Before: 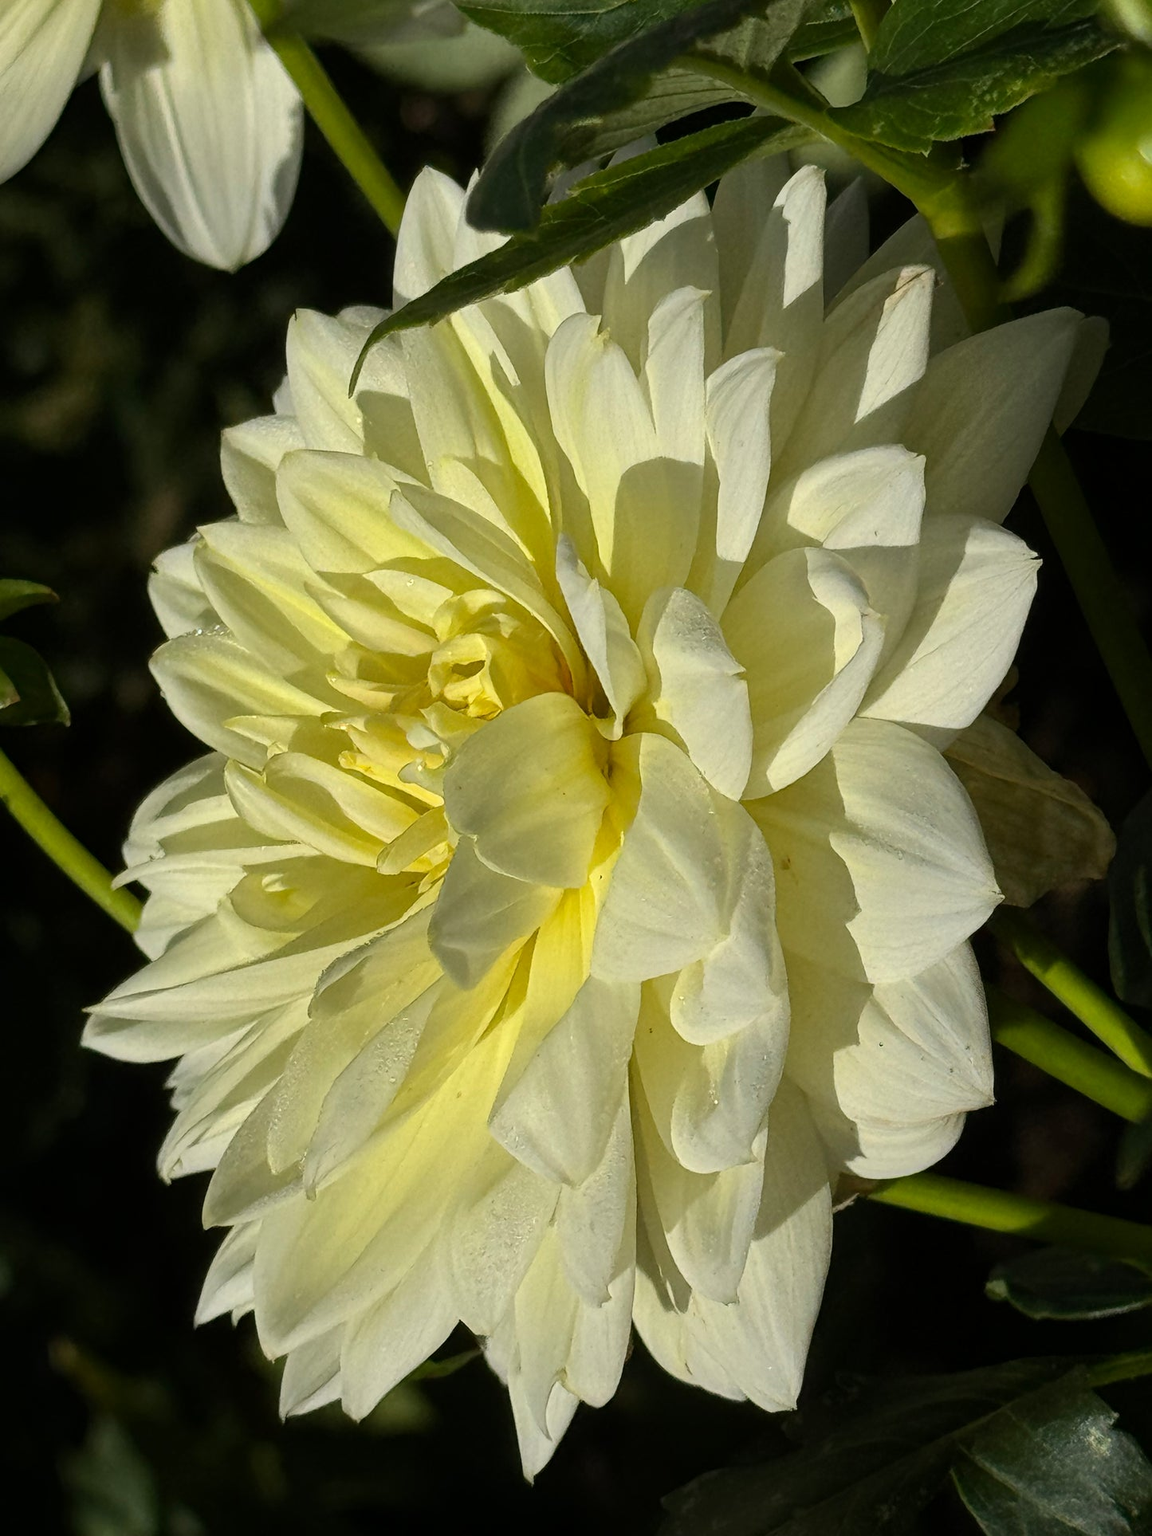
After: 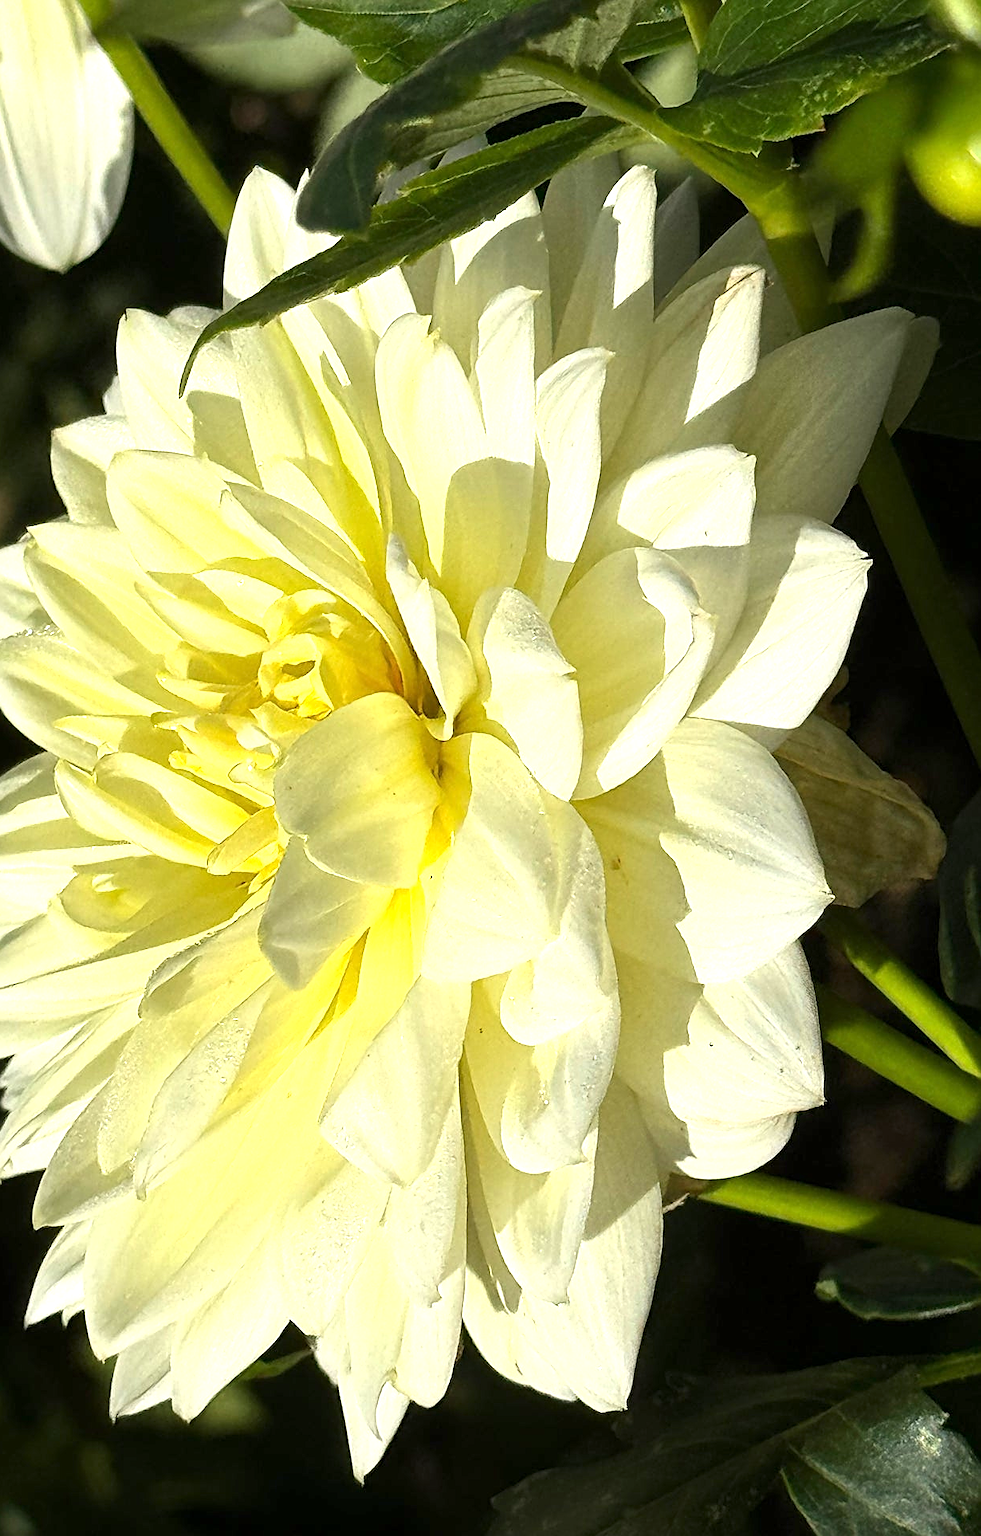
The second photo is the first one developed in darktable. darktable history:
sharpen: radius 1.918
crop and rotate: left 14.802%
exposure: exposure 1.09 EV, compensate exposure bias true, compensate highlight preservation false
